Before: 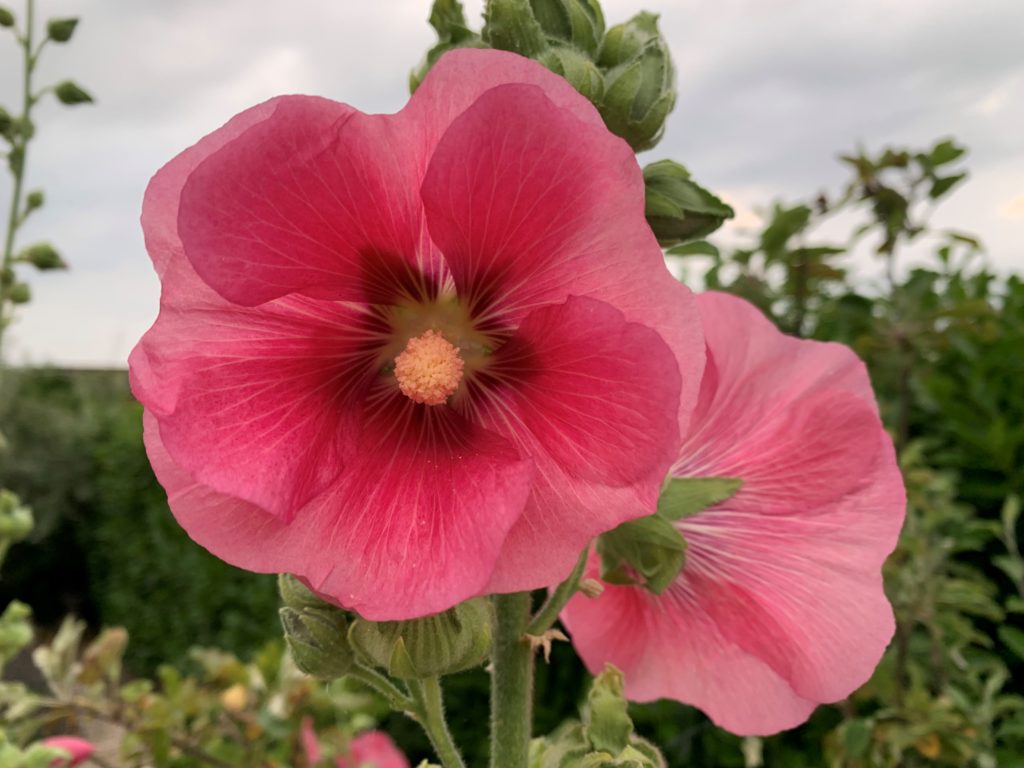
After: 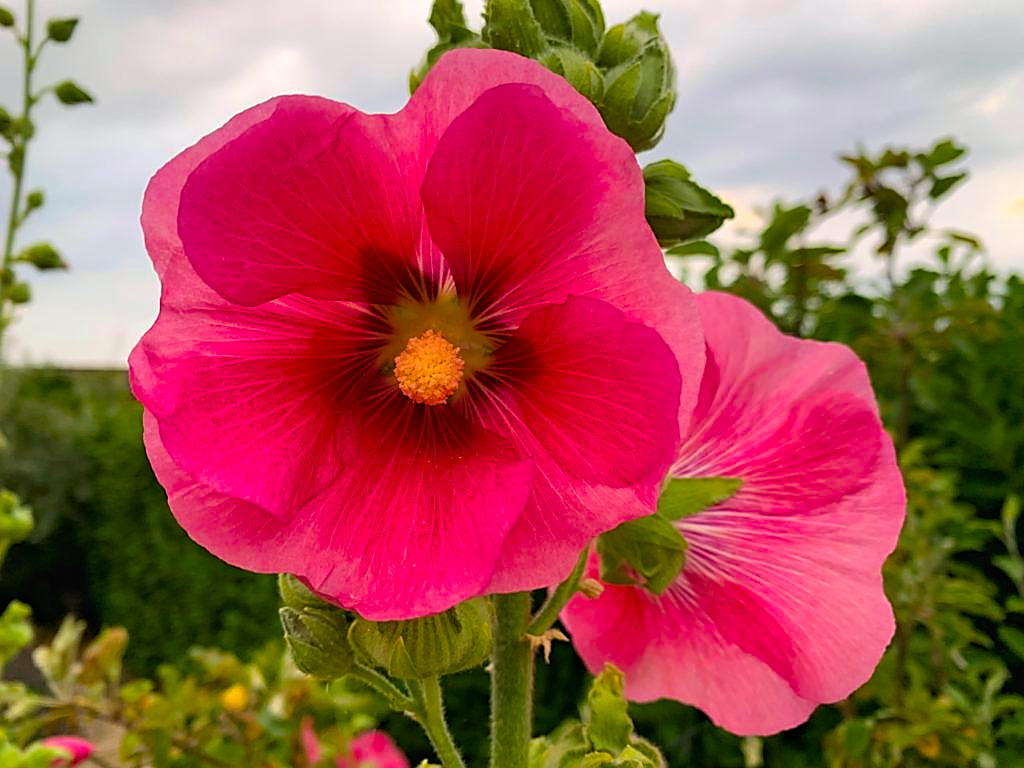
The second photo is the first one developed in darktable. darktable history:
exposure: black level correction -0.001, exposure 0.079 EV, compensate exposure bias true, compensate highlight preservation false
color calibration: illuminant same as pipeline (D50), adaptation XYZ, x 0.346, y 0.359, temperature 5016.28 K
sharpen: radius 1.383, amount 1.253, threshold 0.63
color balance rgb: power › luminance 1.376%, linear chroma grading › shadows -8.553%, linear chroma grading › global chroma 9.738%, perceptual saturation grading › global saturation 36.704%, global vibrance 20%
haze removal: compatibility mode true, adaptive false
